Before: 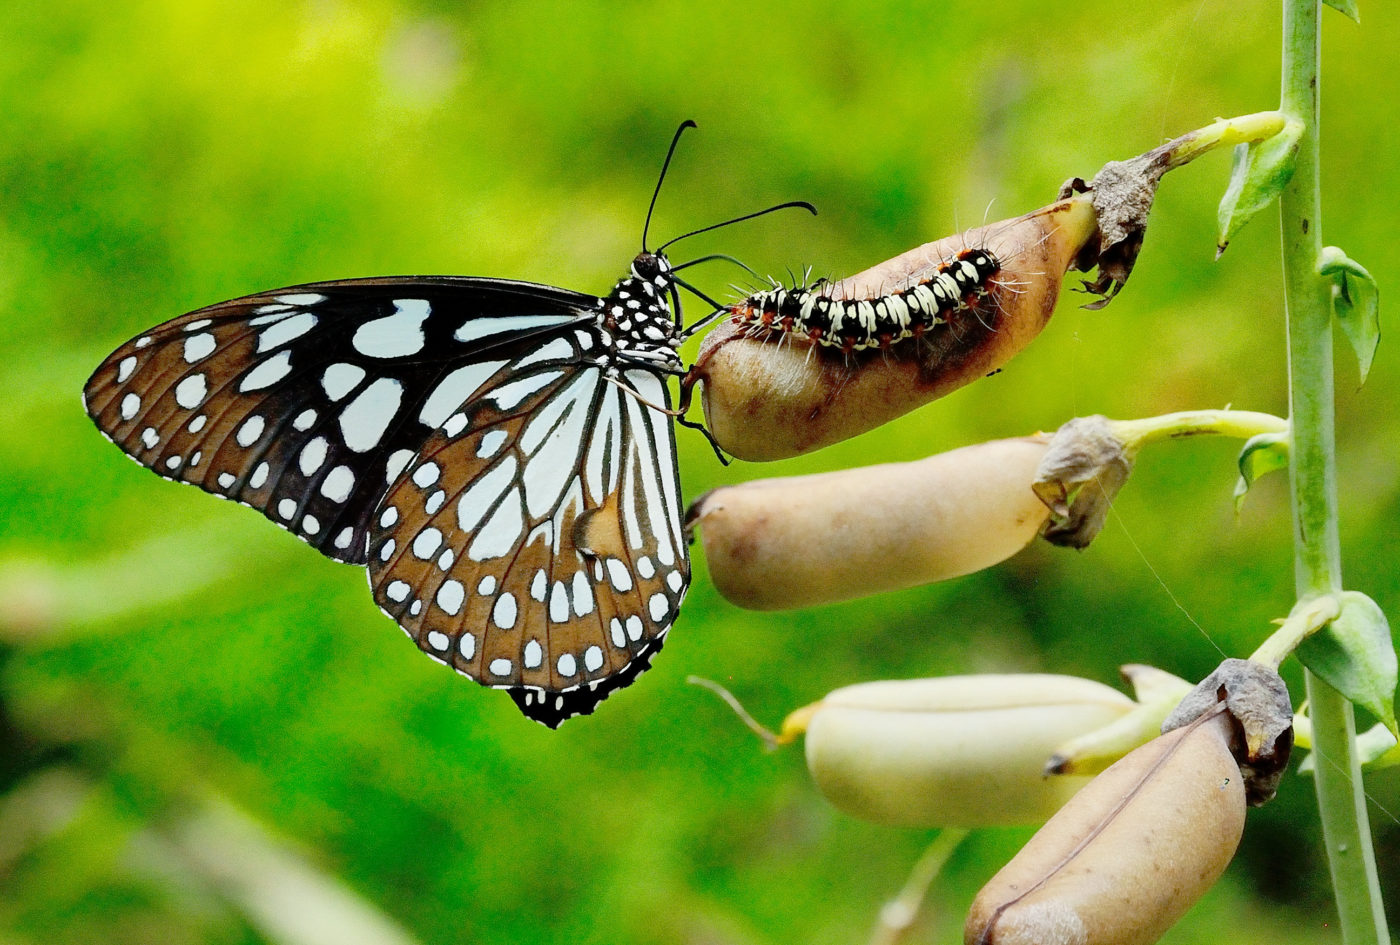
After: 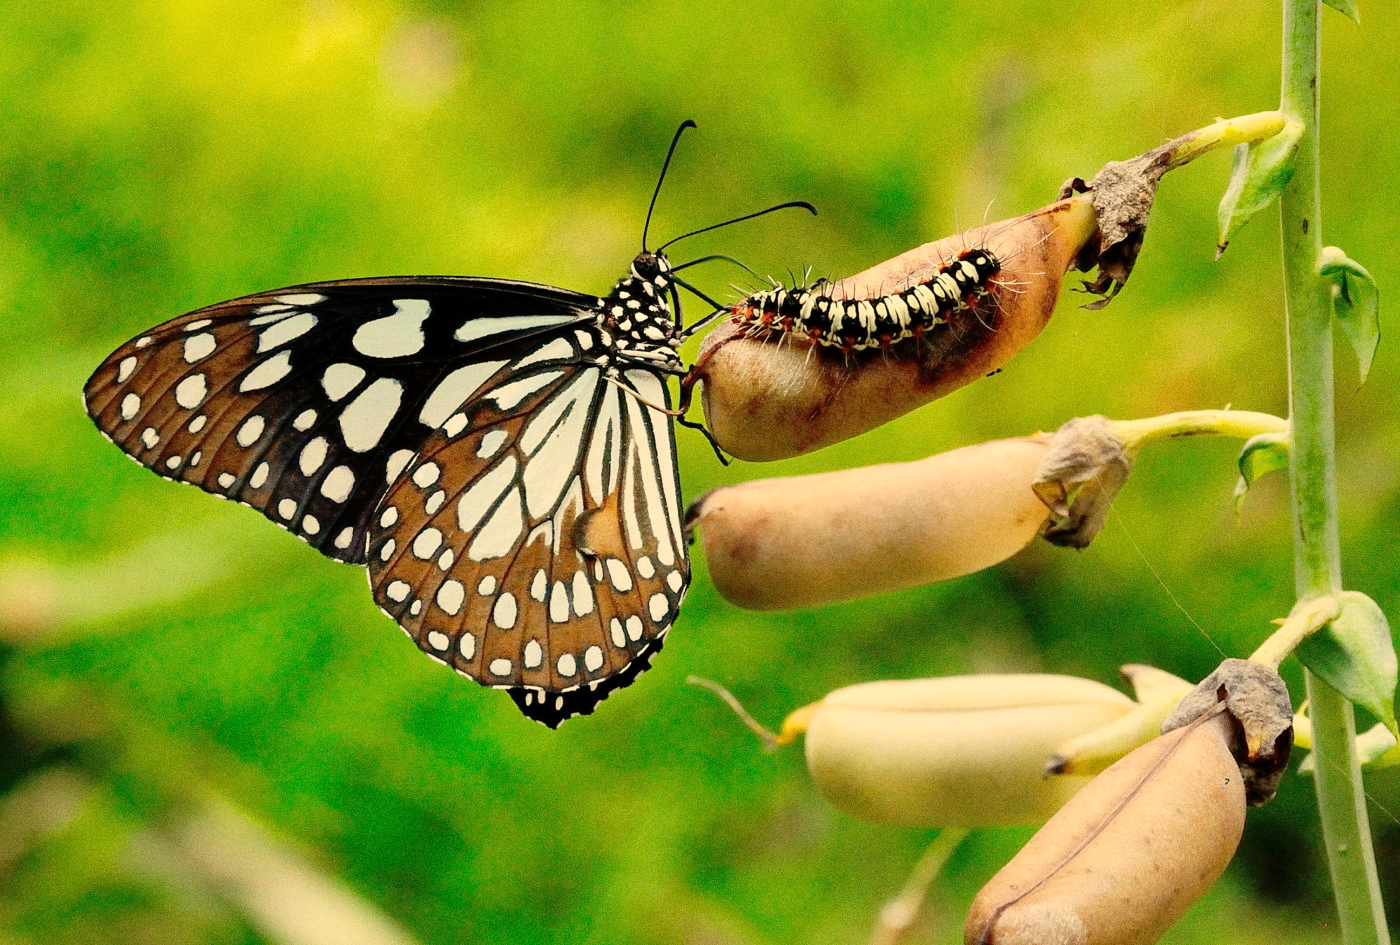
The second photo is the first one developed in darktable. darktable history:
white balance: red 1.138, green 0.996, blue 0.812
grain: on, module defaults
